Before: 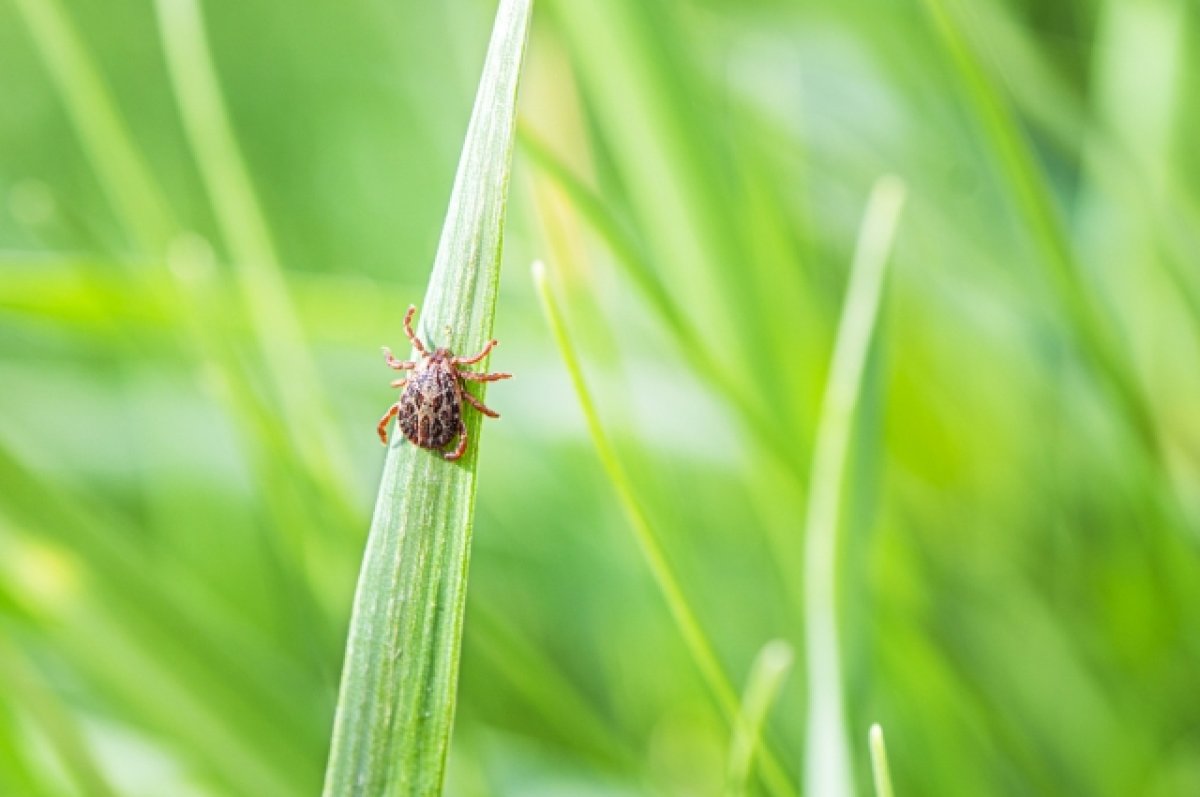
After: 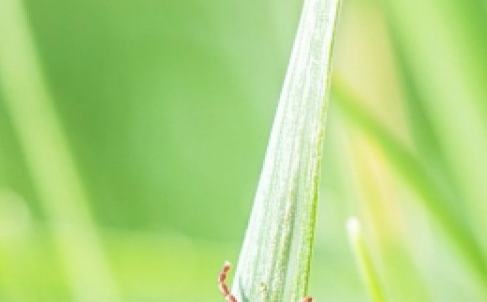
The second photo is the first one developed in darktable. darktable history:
crop: left 15.452%, top 5.459%, right 43.956%, bottom 56.62%
contrast brightness saturation: saturation -0.05
